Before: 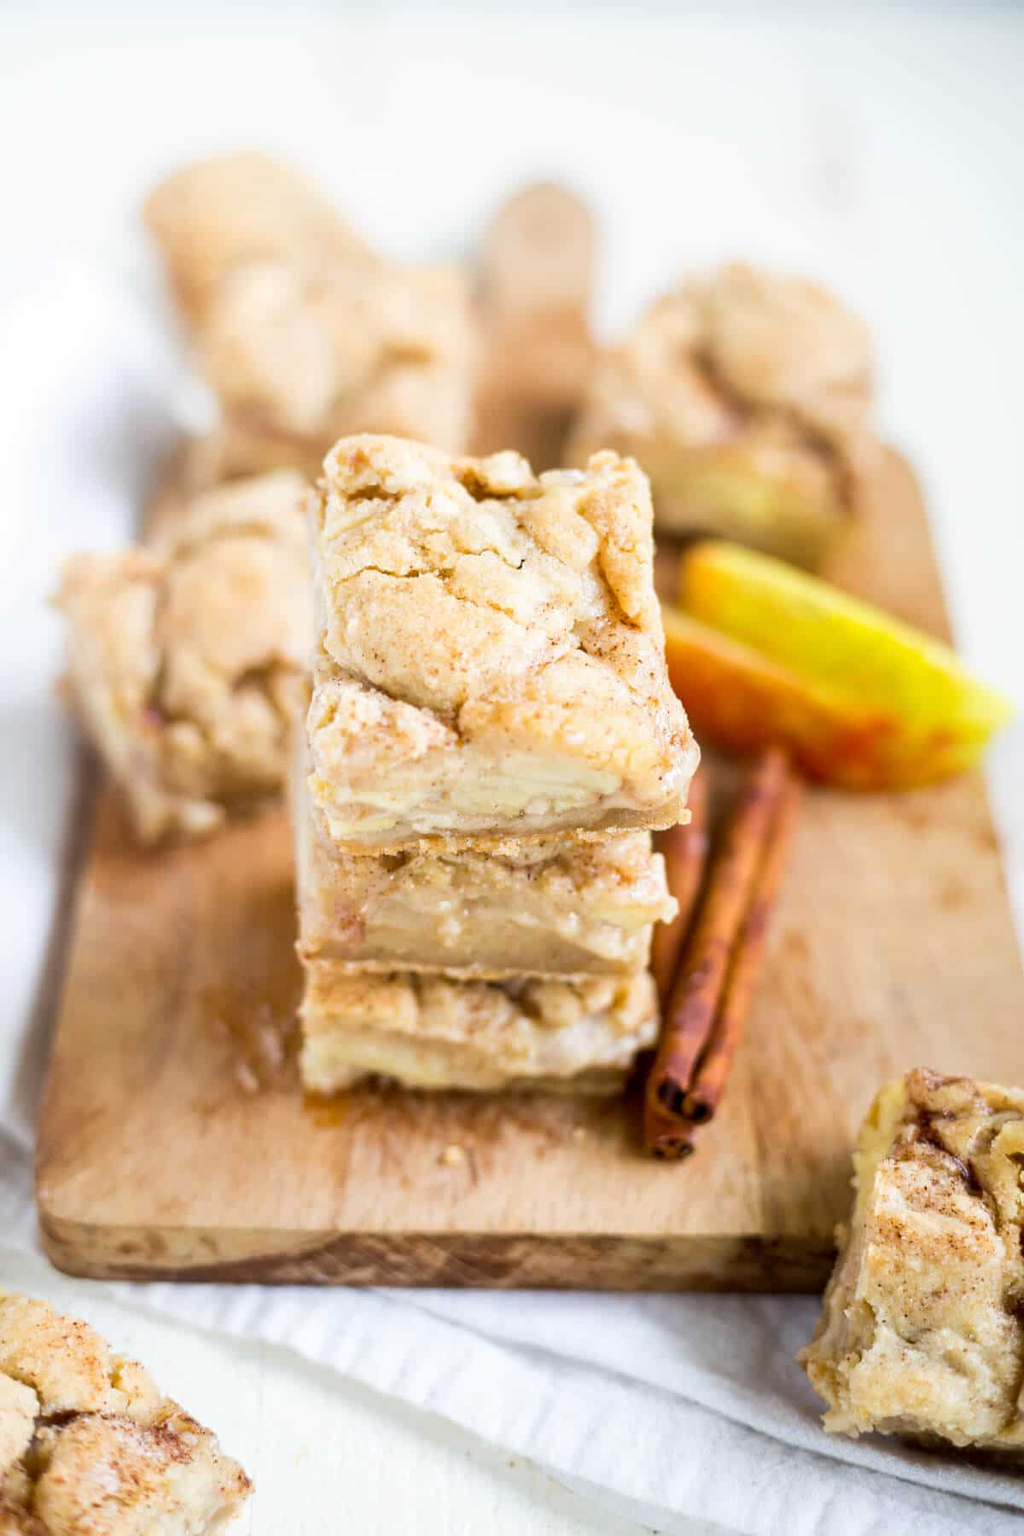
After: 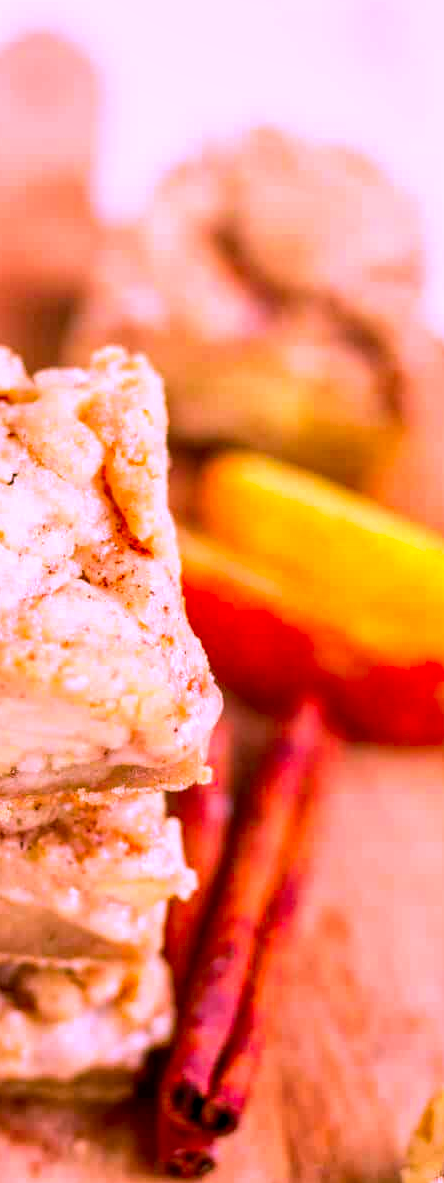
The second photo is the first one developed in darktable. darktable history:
local contrast: detail 130%
crop and rotate: left 49.843%, top 10.138%, right 13.146%, bottom 24.089%
color correction: highlights a* 18.97, highlights b* -11.96, saturation 1.67
